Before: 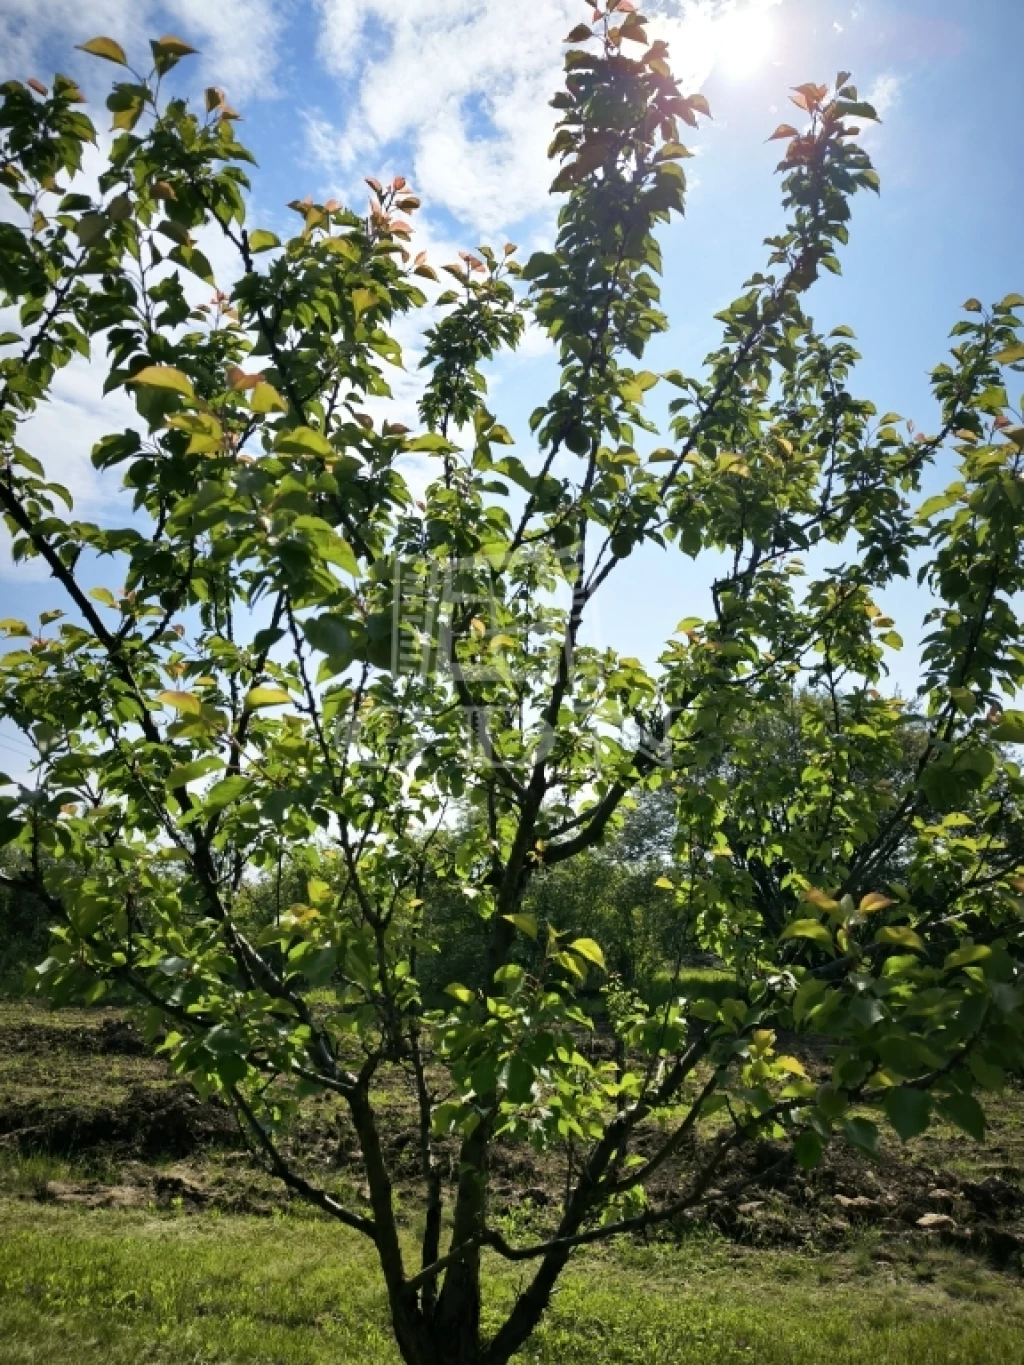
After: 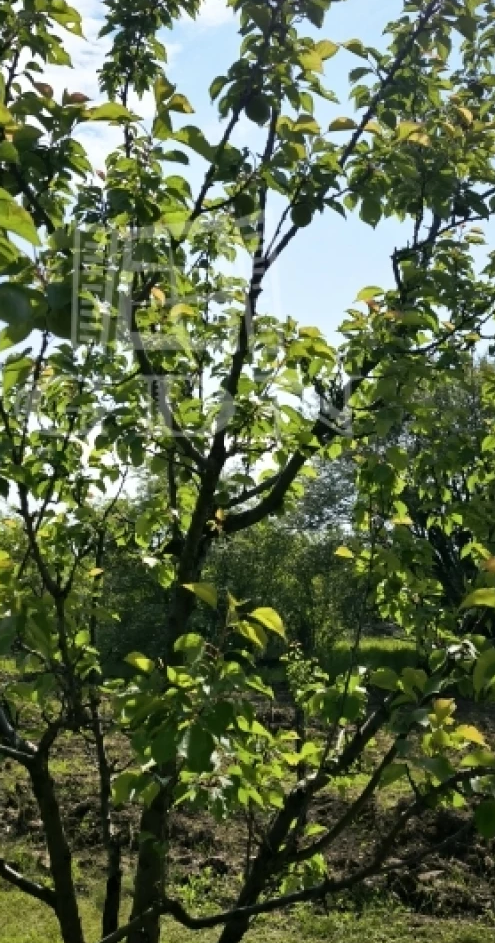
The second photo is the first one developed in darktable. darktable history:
crop: left 31.31%, top 24.288%, right 20.324%, bottom 6.578%
tone equalizer: on, module defaults
